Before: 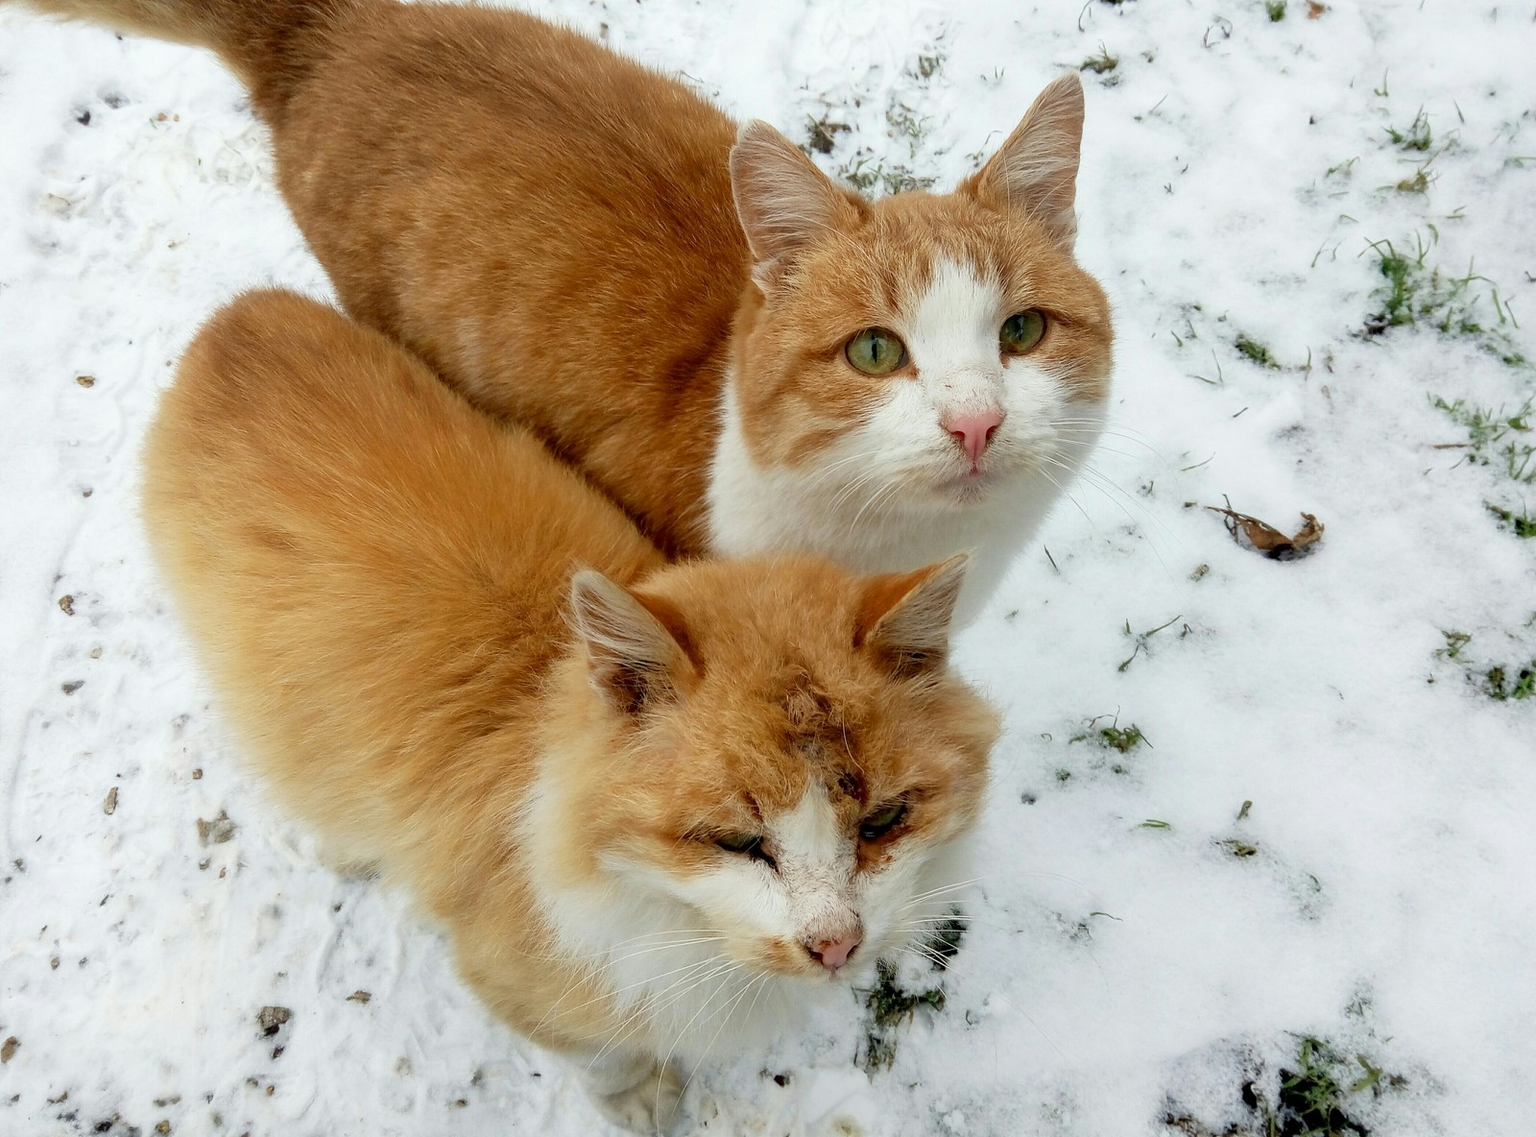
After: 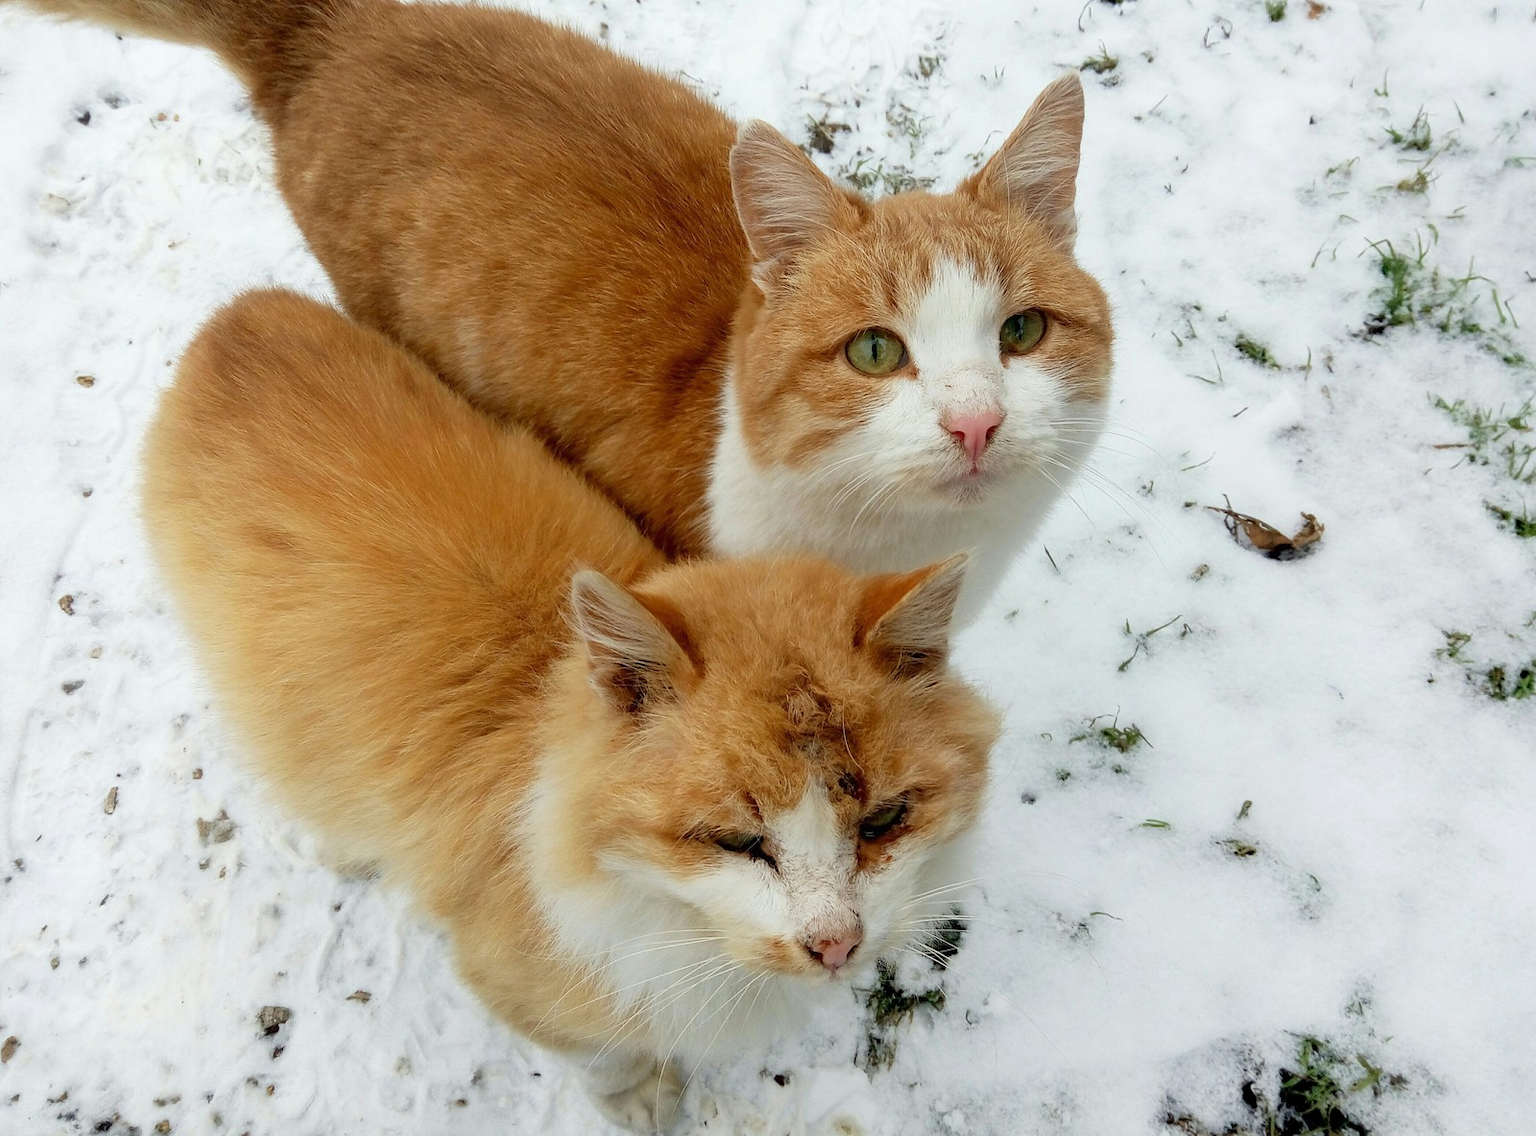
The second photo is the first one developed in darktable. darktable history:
local contrast: mode bilateral grid, contrast 100, coarseness 100, detail 94%, midtone range 0.2
